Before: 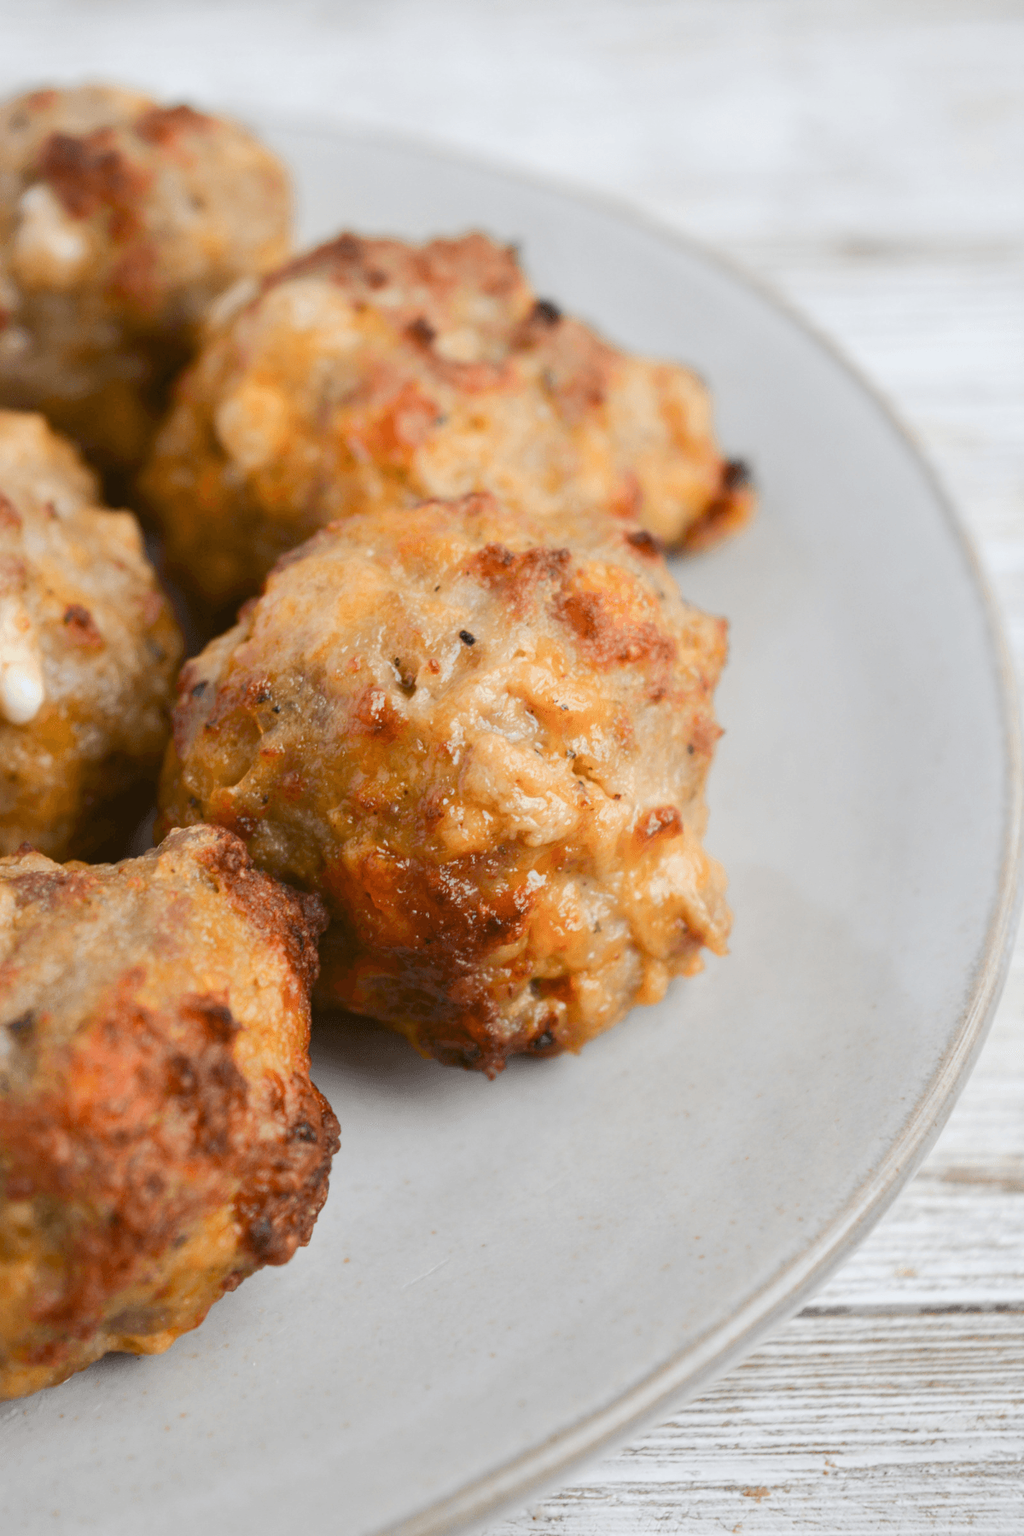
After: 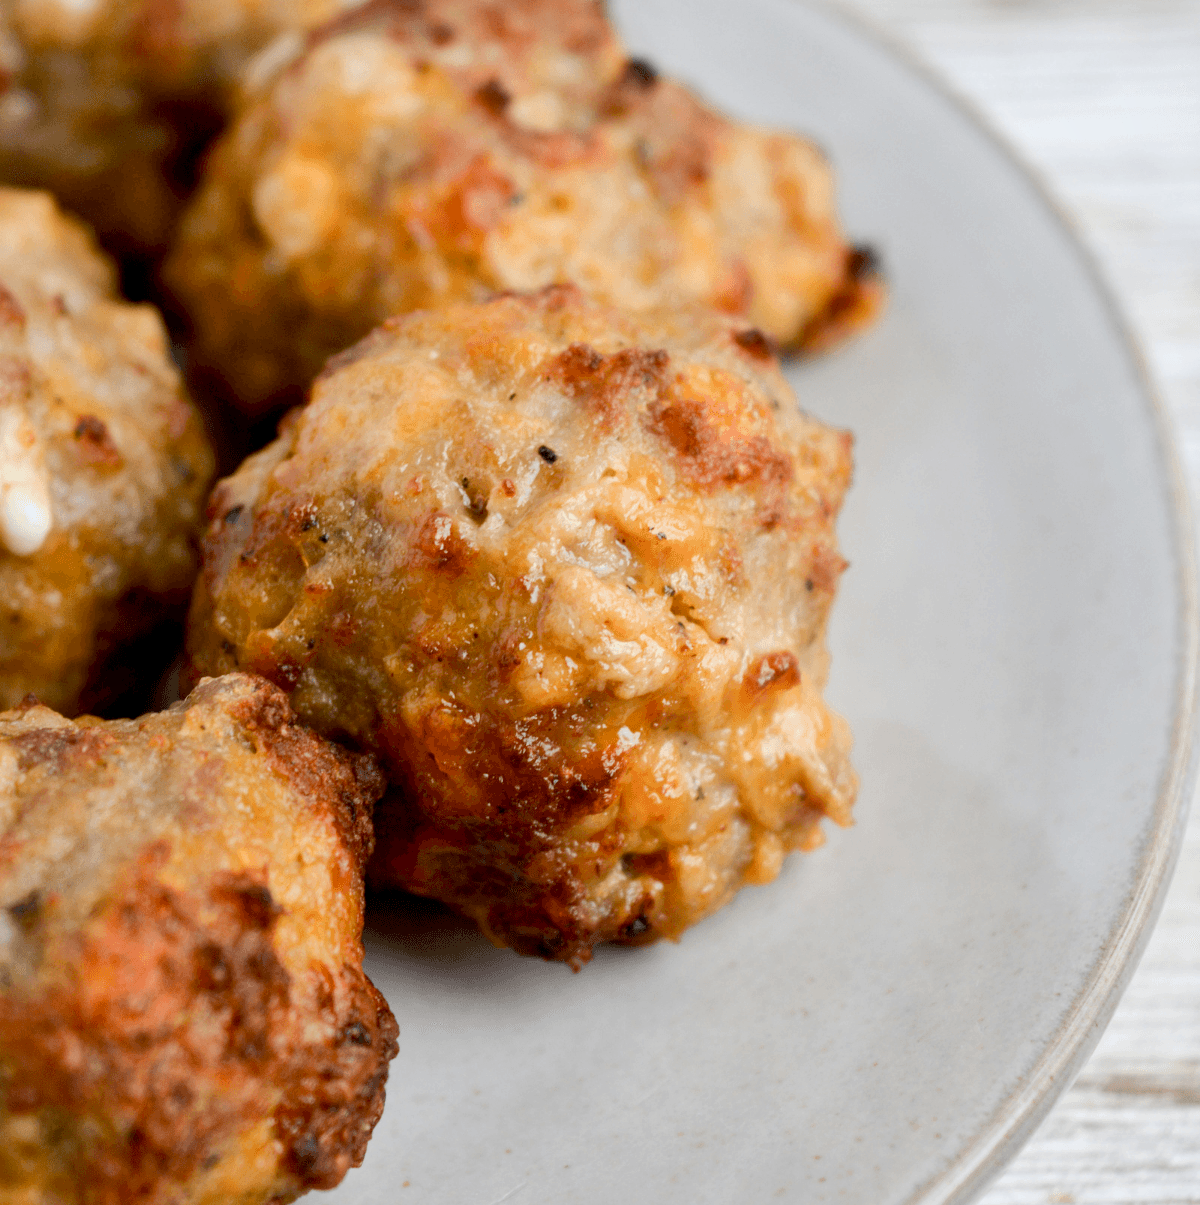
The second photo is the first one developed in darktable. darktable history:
color balance rgb: perceptual saturation grading › global saturation 0.554%
exposure: black level correction 0.016, exposure -0.008 EV, compensate highlight preservation false
crop: top 16.322%, bottom 16.683%
local contrast: mode bilateral grid, contrast 20, coarseness 49, detail 119%, midtone range 0.2
